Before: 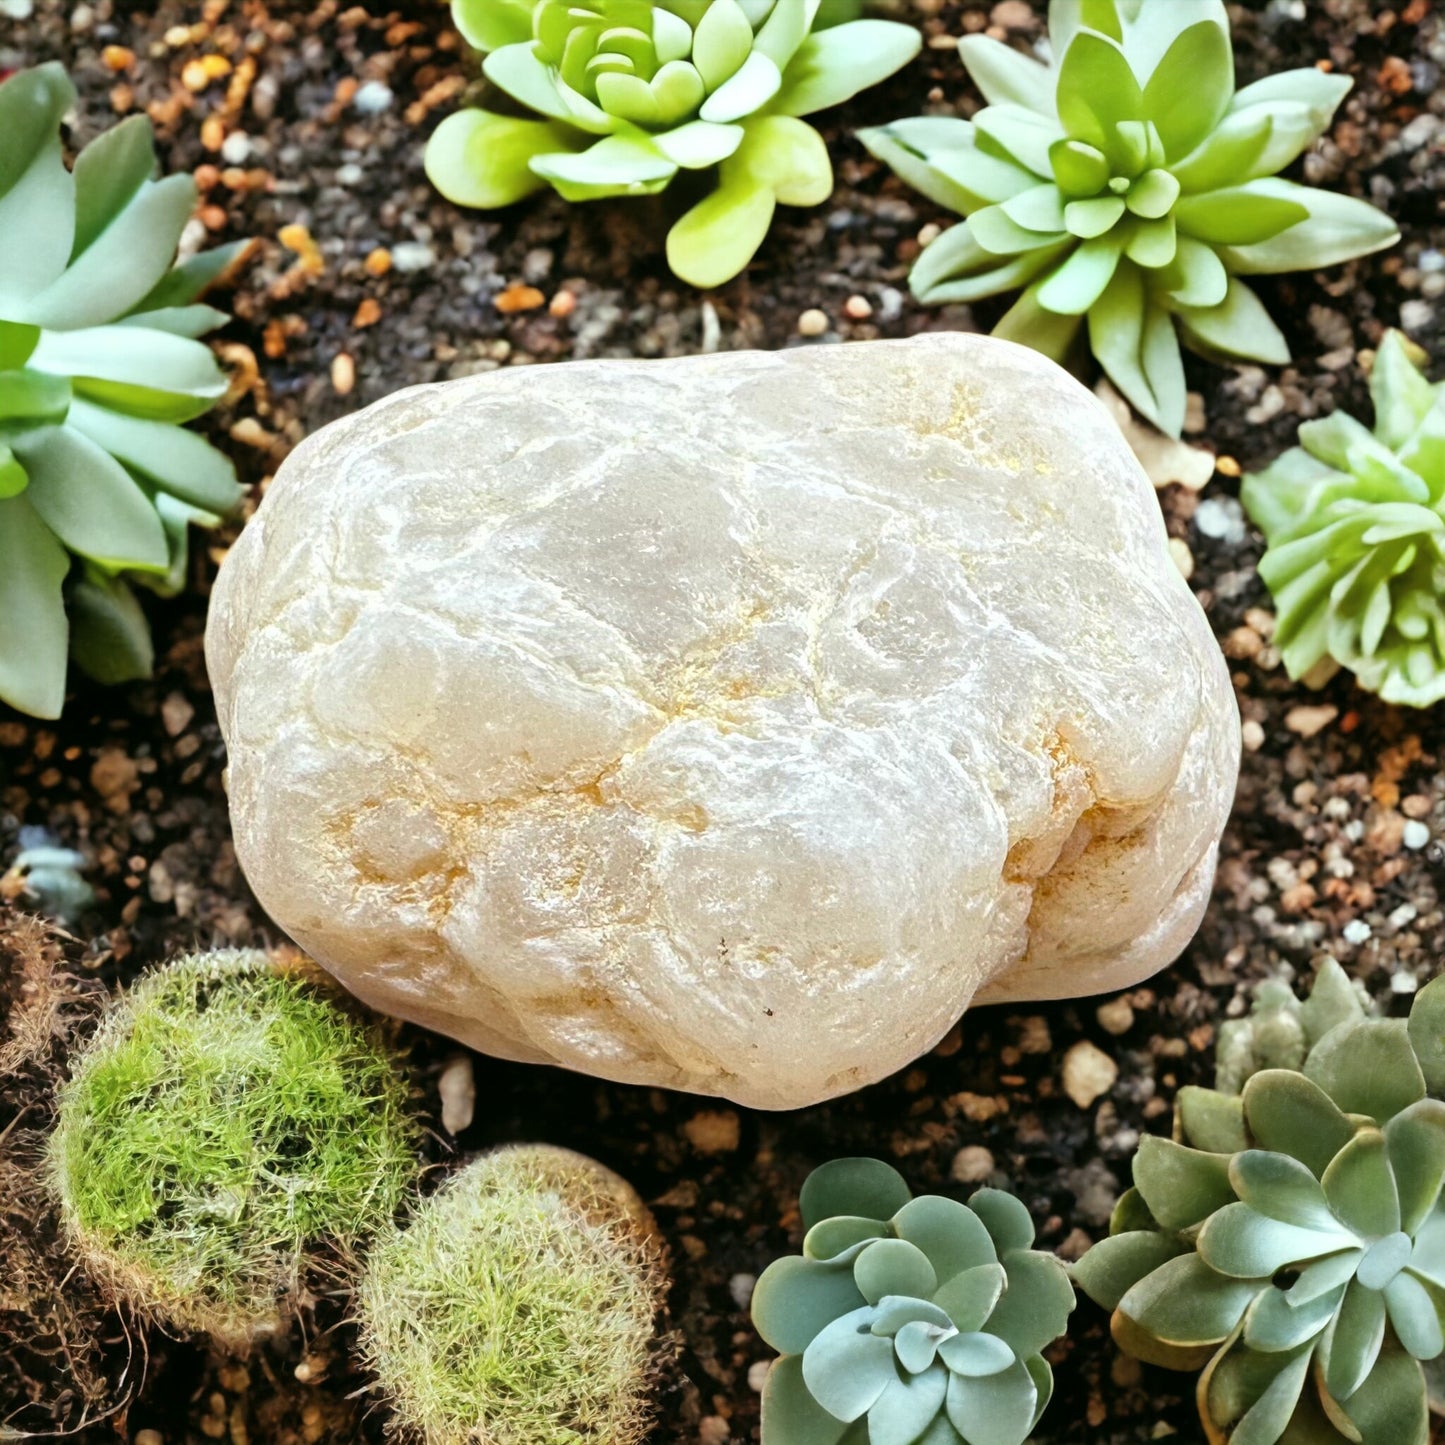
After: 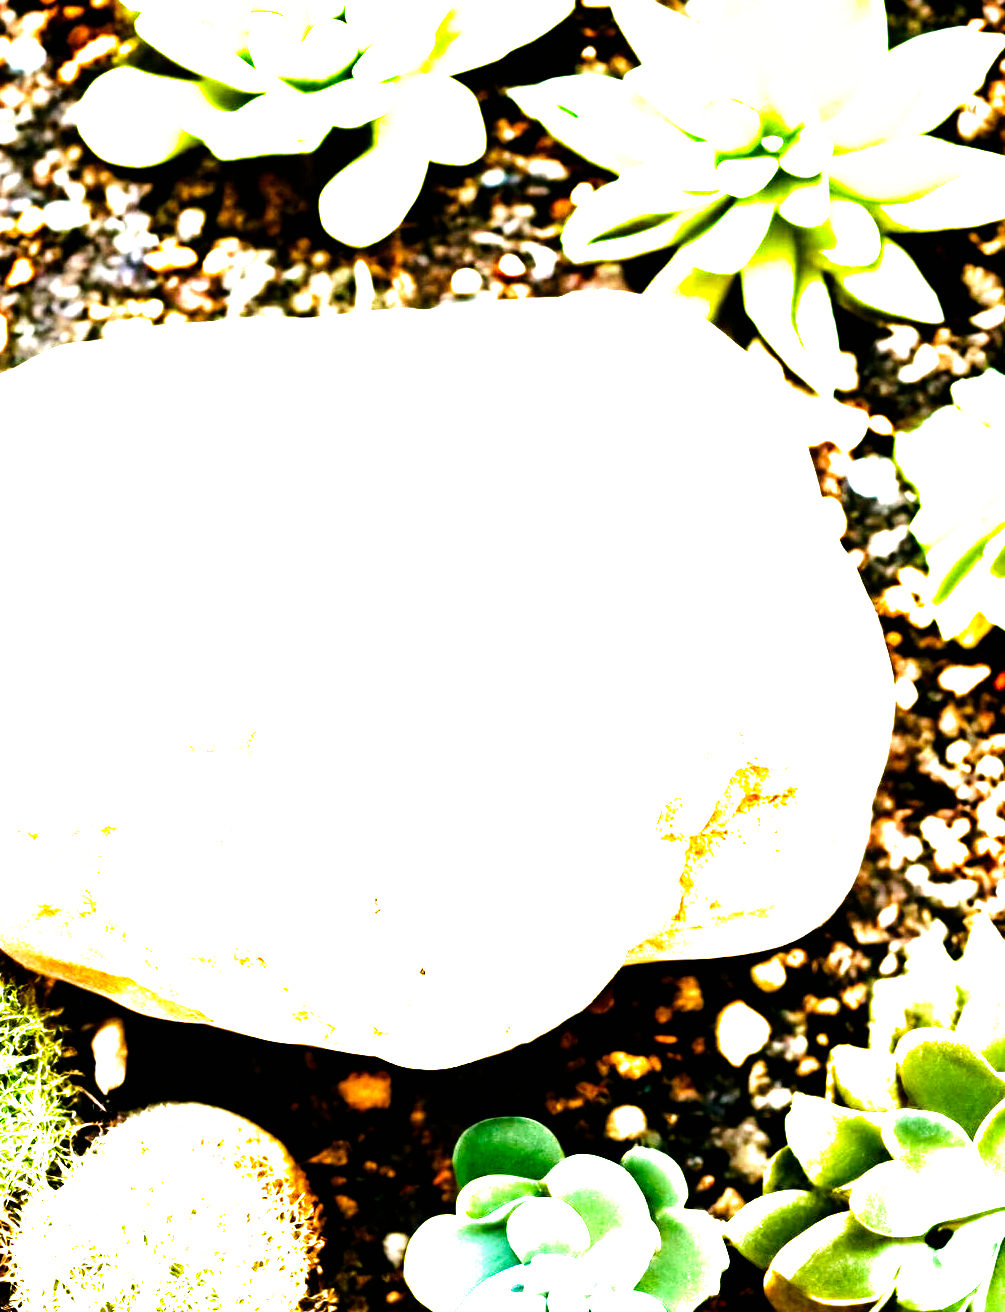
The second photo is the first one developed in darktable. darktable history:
filmic rgb: black relative exposure -8.2 EV, white relative exposure 2.2 EV, threshold 3 EV, hardness 7.11, latitude 85.74%, contrast 1.696, highlights saturation mix -4%, shadows ↔ highlights balance -2.69%, preserve chrominance no, color science v5 (2021), contrast in shadows safe, contrast in highlights safe, enable highlight reconstruction true
color balance rgb: global offset › luminance -0.37%, perceptual saturation grading › highlights -17.77%, perceptual saturation grading › mid-tones 33.1%, perceptual saturation grading › shadows 50.52%, perceptual brilliance grading › highlights 20%, perceptual brilliance grading › mid-tones 20%, perceptual brilliance grading › shadows -20%, global vibrance 50%
crop and rotate: left 24.034%, top 2.838%, right 6.406%, bottom 6.299%
exposure: black level correction 0, exposure 1.4 EV, compensate highlight preservation false
